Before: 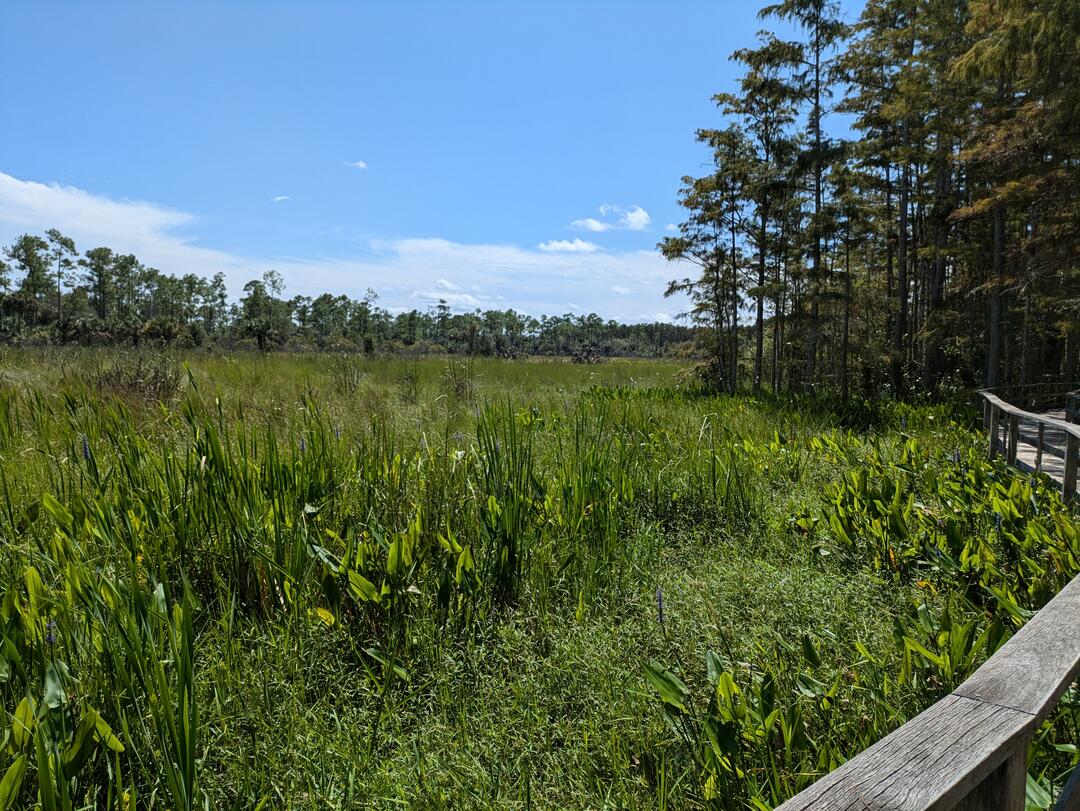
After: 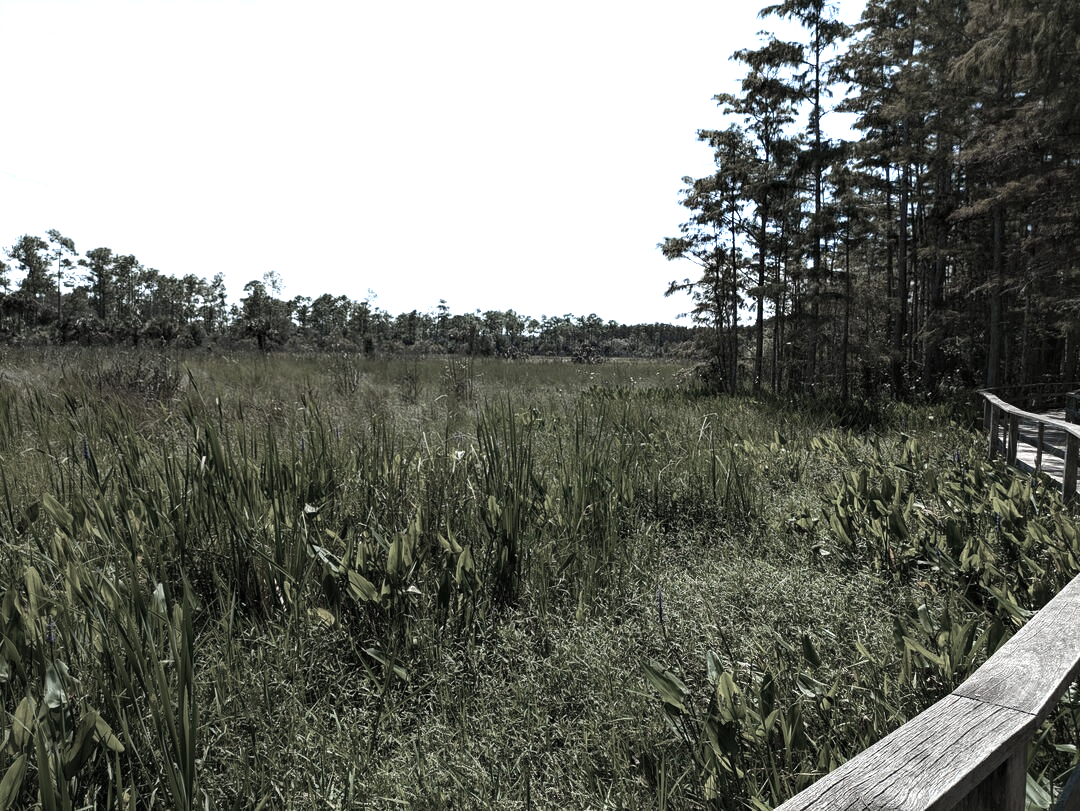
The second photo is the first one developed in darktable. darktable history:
color zones: curves: ch0 [(0, 0.613) (0.01, 0.613) (0.245, 0.448) (0.498, 0.529) (0.642, 0.665) (0.879, 0.777) (0.99, 0.613)]; ch1 [(0, 0.272) (0.219, 0.127) (0.724, 0.346)]
tone equalizer: -8 EV 0.001 EV, -7 EV -0.002 EV, -6 EV 0.004 EV, -5 EV -0.057 EV, -4 EV -0.114 EV, -3 EV -0.181 EV, -2 EV 0.232 EV, -1 EV 0.707 EV, +0 EV 0.497 EV
